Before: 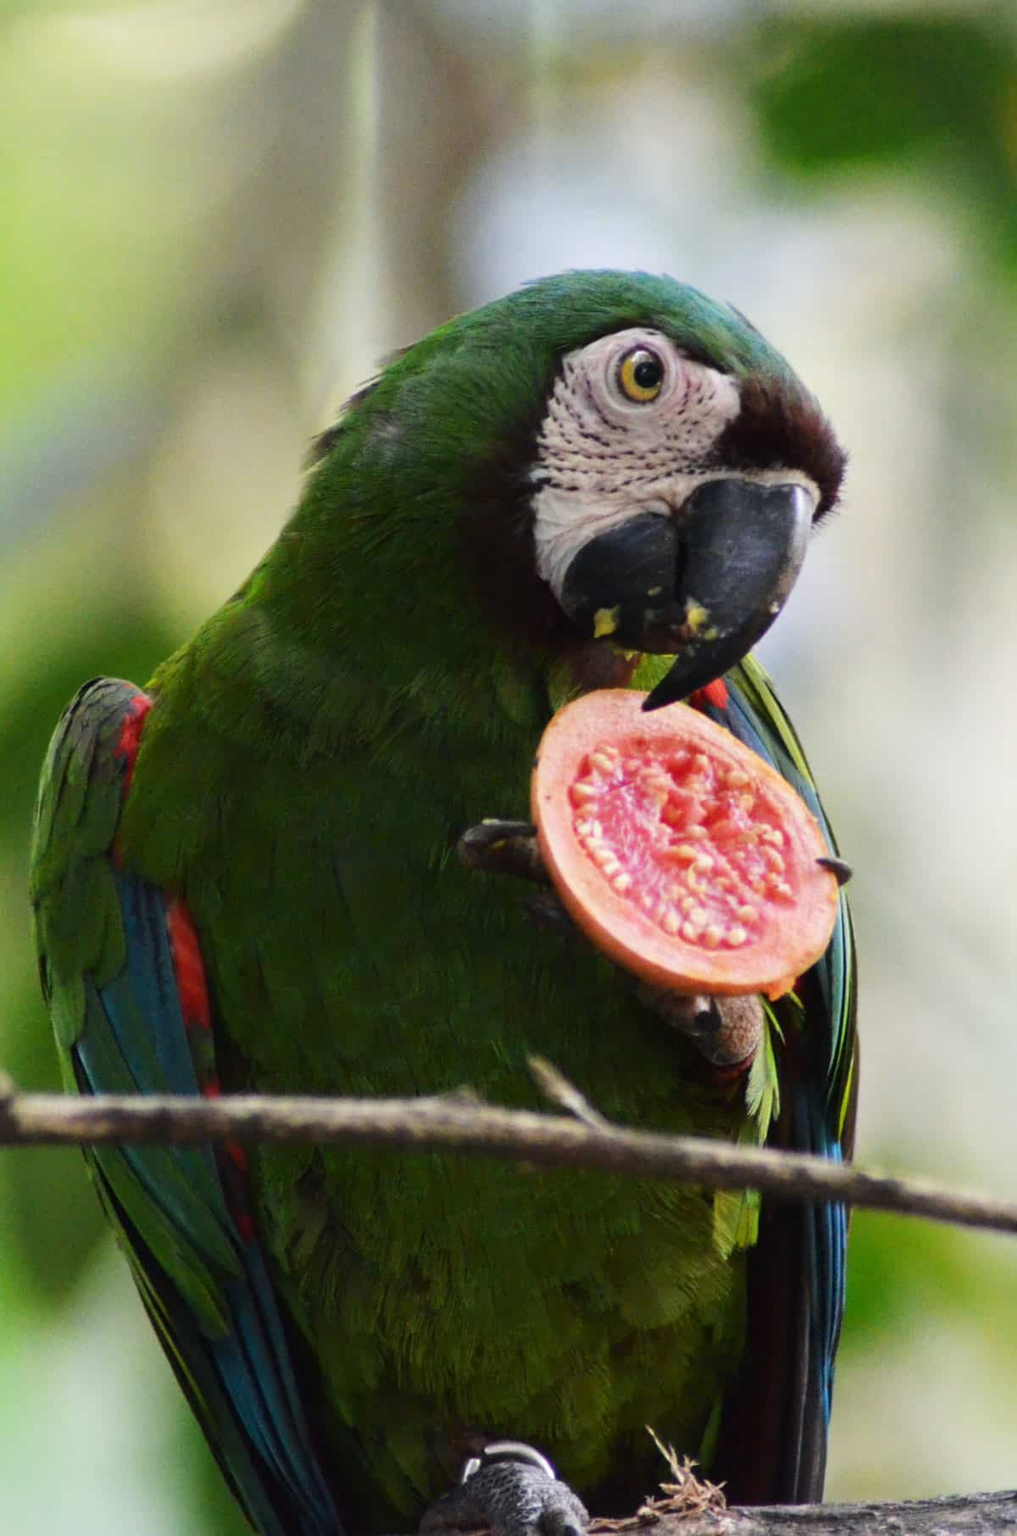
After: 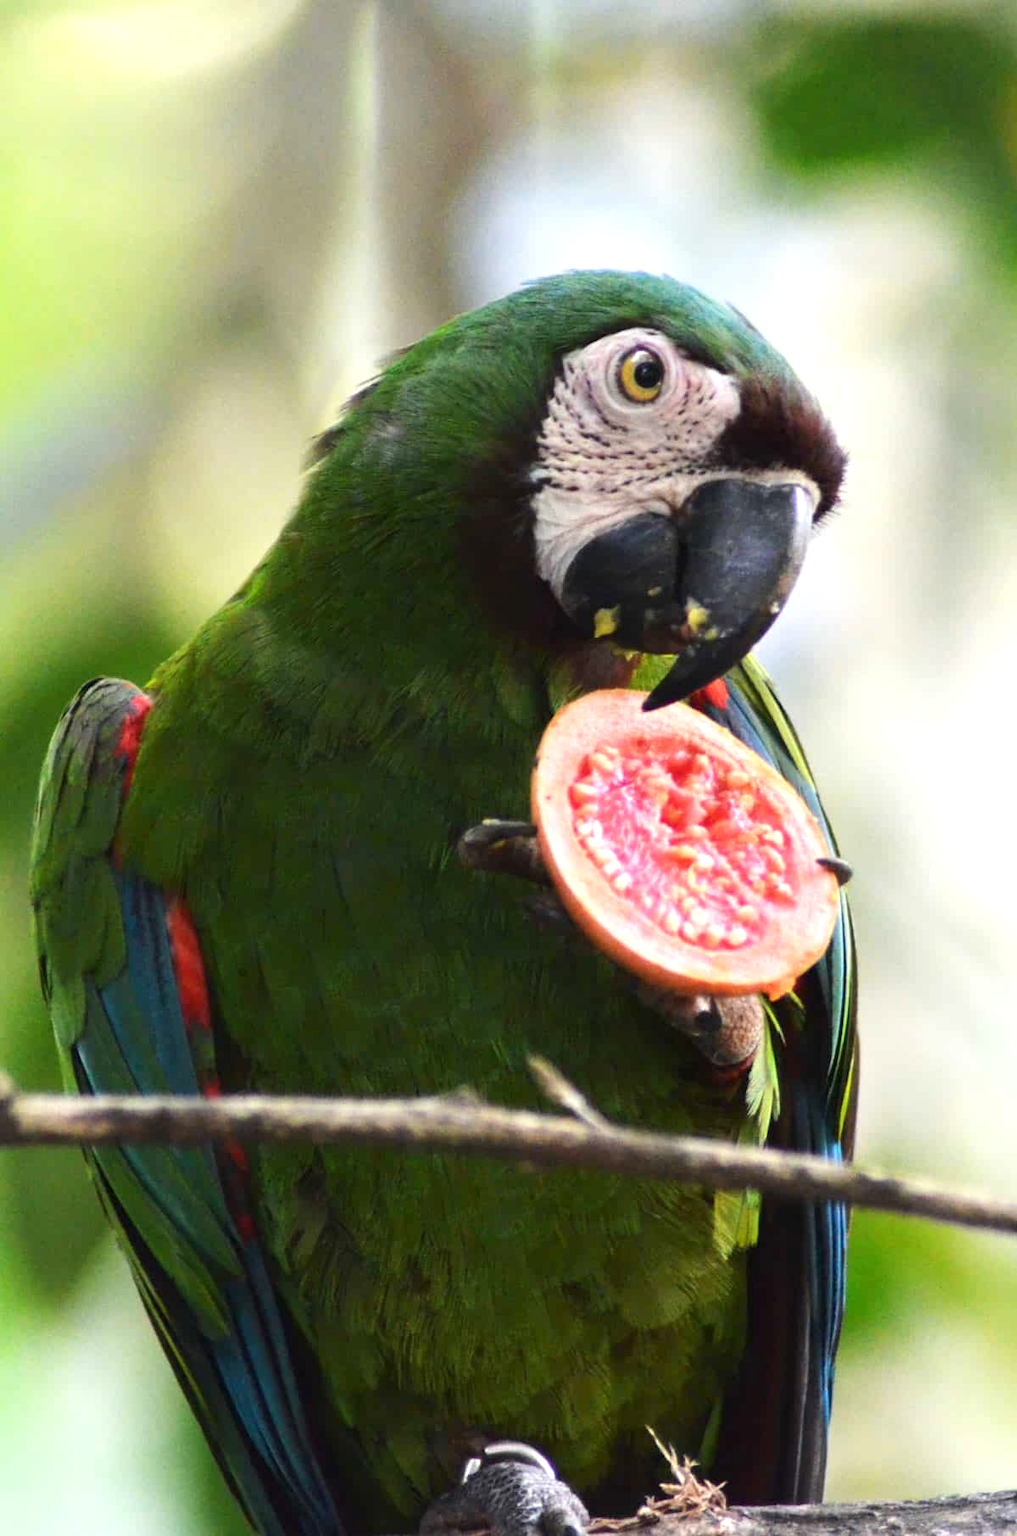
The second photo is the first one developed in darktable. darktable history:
exposure: exposure 0.61 EV, compensate highlight preservation false
